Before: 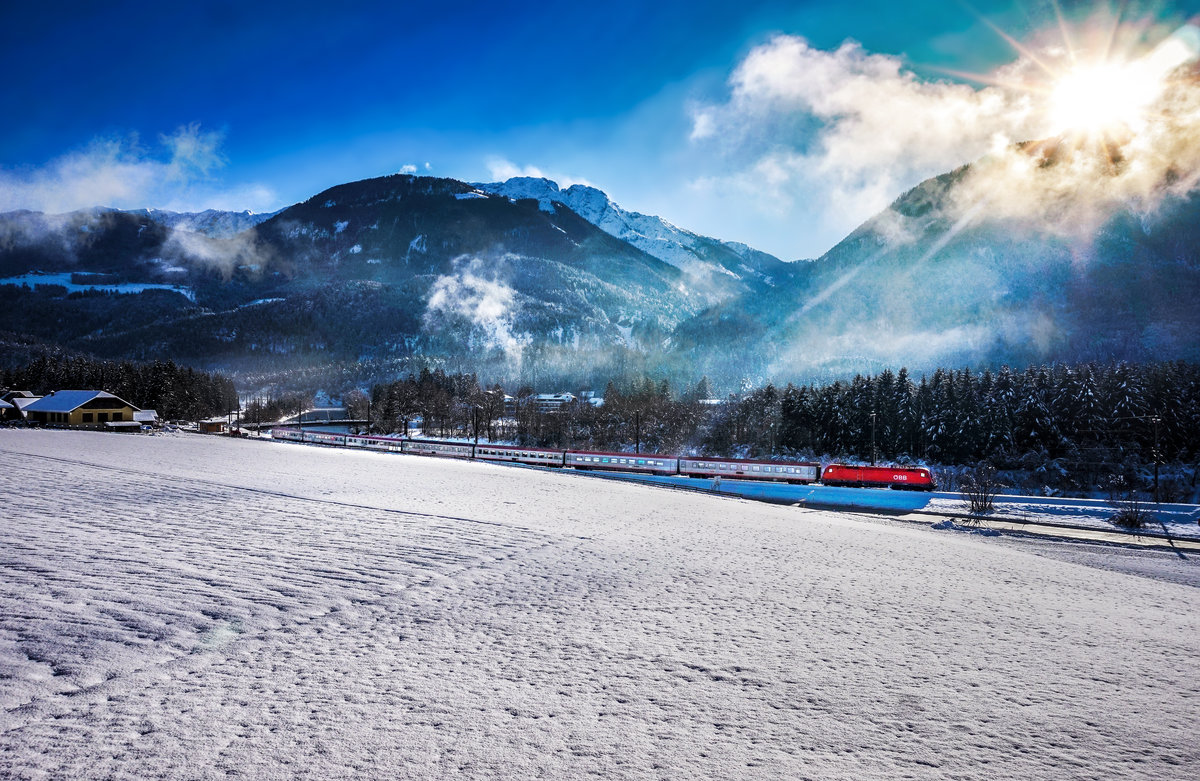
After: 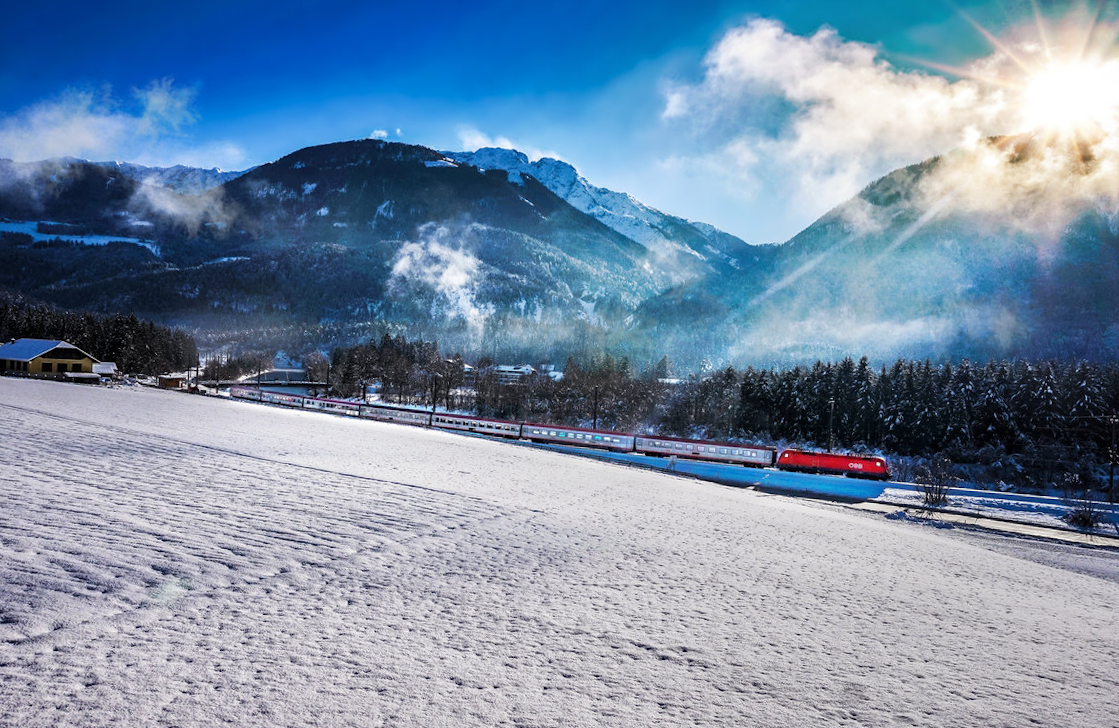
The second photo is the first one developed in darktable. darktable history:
crop and rotate: angle -2.73°
